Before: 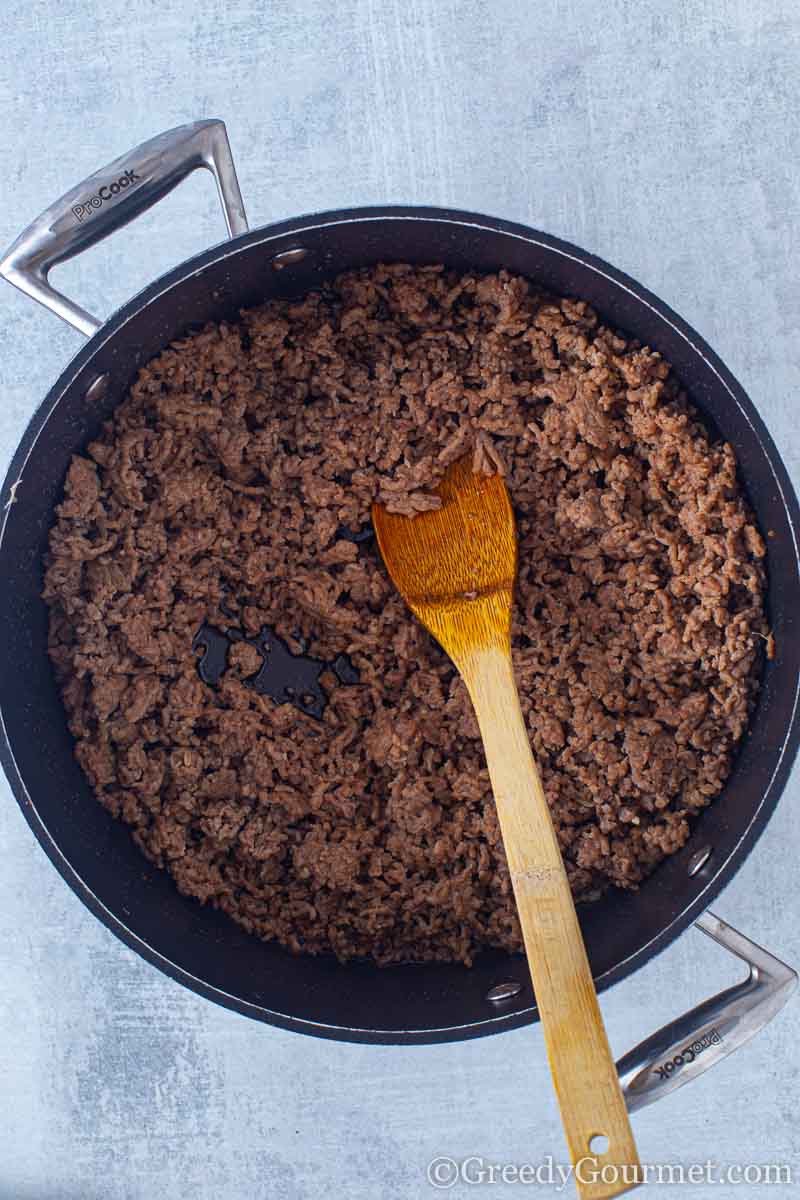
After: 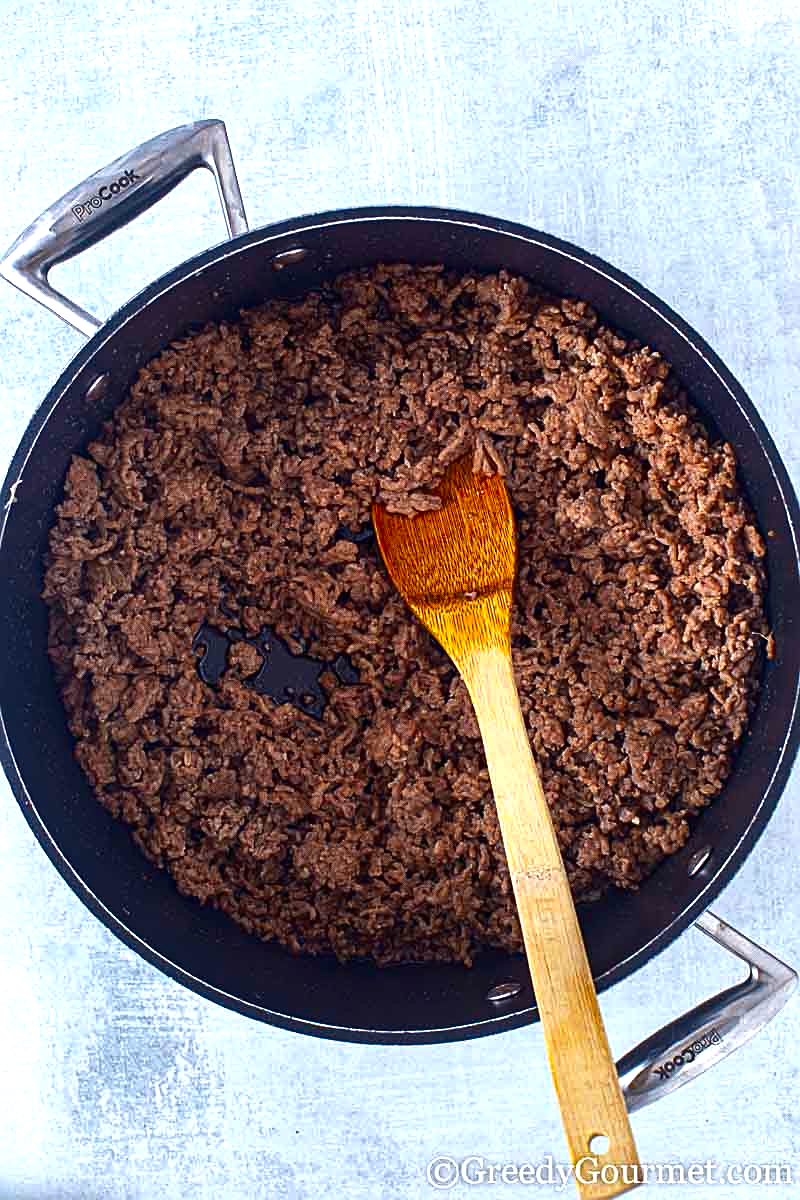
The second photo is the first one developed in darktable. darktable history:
contrast brightness saturation: contrast 0.07, brightness -0.14, saturation 0.11
exposure: black level correction 0, exposure 0.7 EV, compensate highlight preservation false
sharpen: on, module defaults
